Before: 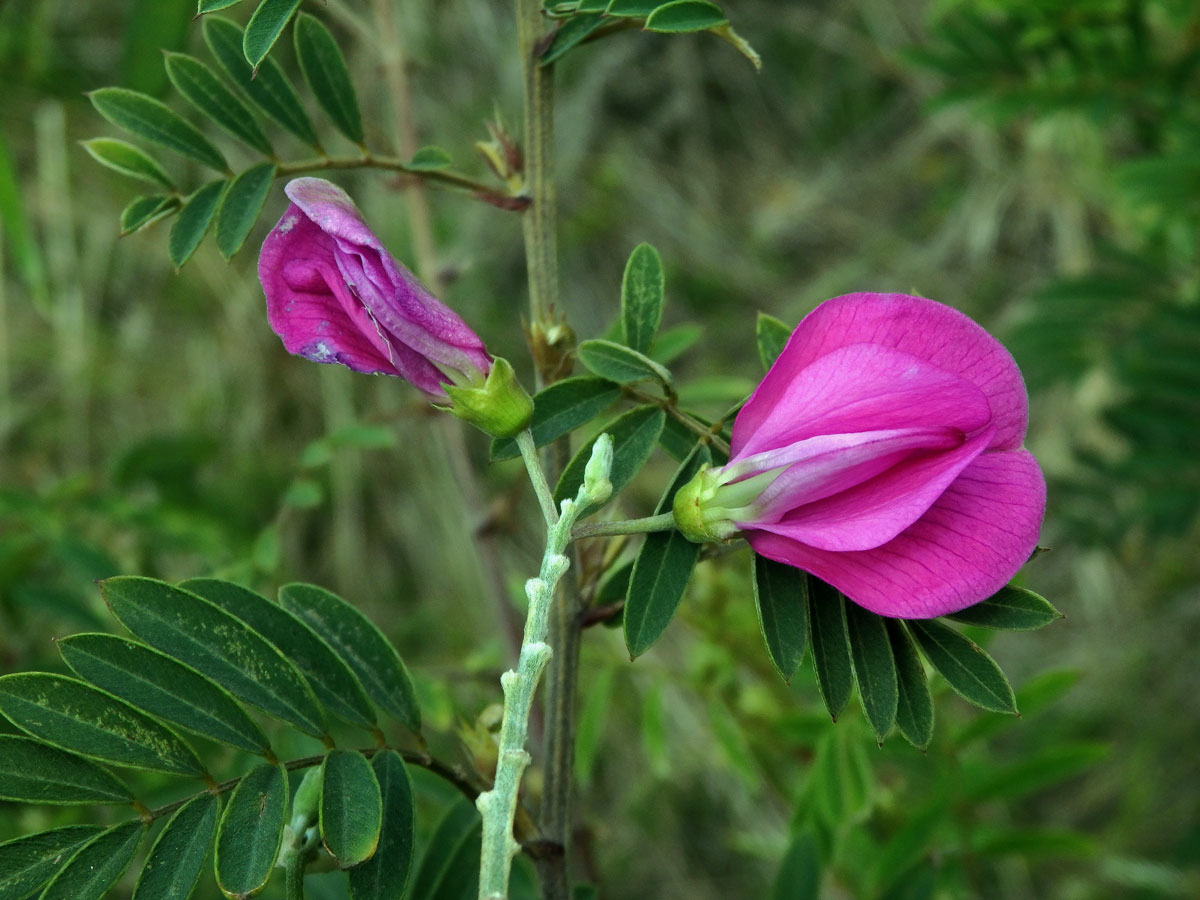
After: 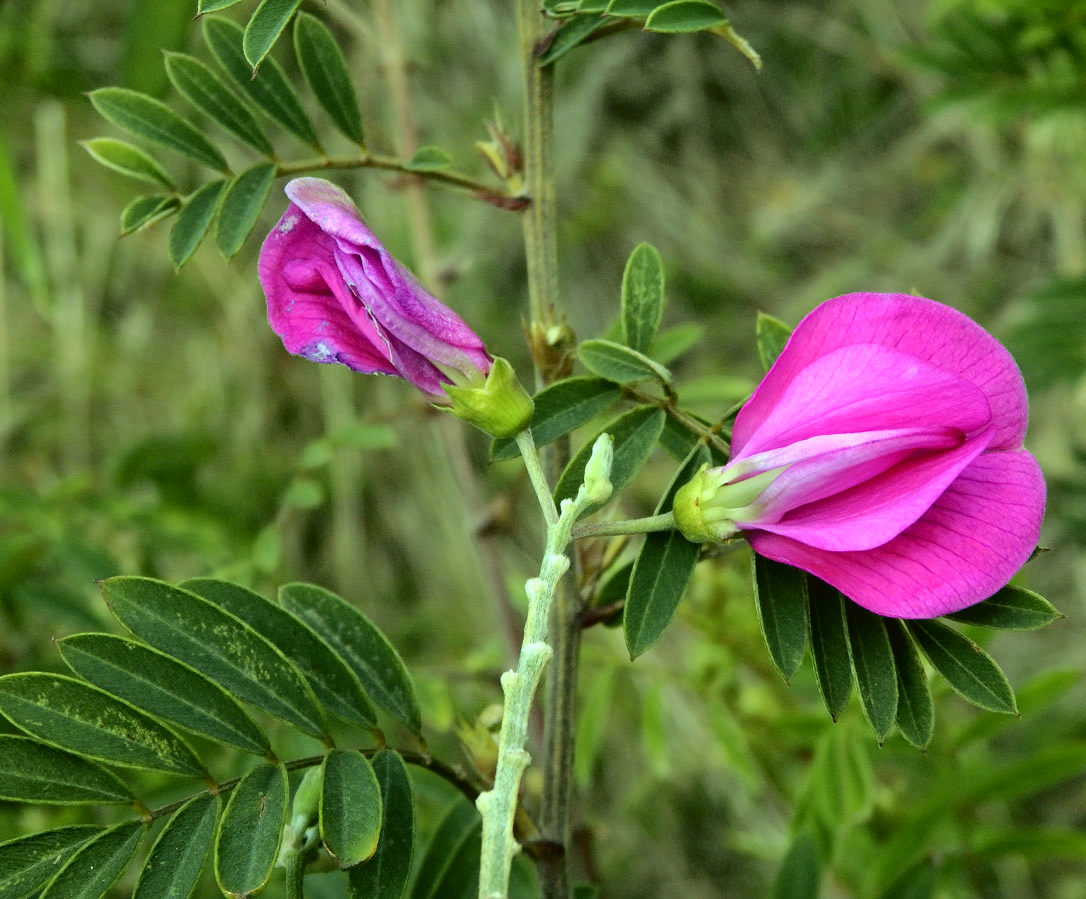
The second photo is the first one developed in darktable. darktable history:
tone curve: curves: ch0 [(0, 0.021) (0.049, 0.044) (0.152, 0.14) (0.328, 0.377) (0.473, 0.543) (0.641, 0.705) (0.85, 0.894) (1, 0.969)]; ch1 [(0, 0) (0.302, 0.331) (0.433, 0.432) (0.472, 0.47) (0.502, 0.503) (0.527, 0.521) (0.564, 0.58) (0.614, 0.626) (0.677, 0.701) (0.859, 0.885) (1, 1)]; ch2 [(0, 0) (0.33, 0.301) (0.447, 0.44) (0.487, 0.496) (0.502, 0.516) (0.535, 0.563) (0.565, 0.593) (0.608, 0.638) (1, 1)], color space Lab, independent channels, preserve colors none
exposure: exposure 0.203 EV, compensate highlight preservation false
crop: right 9.474%, bottom 0.049%
